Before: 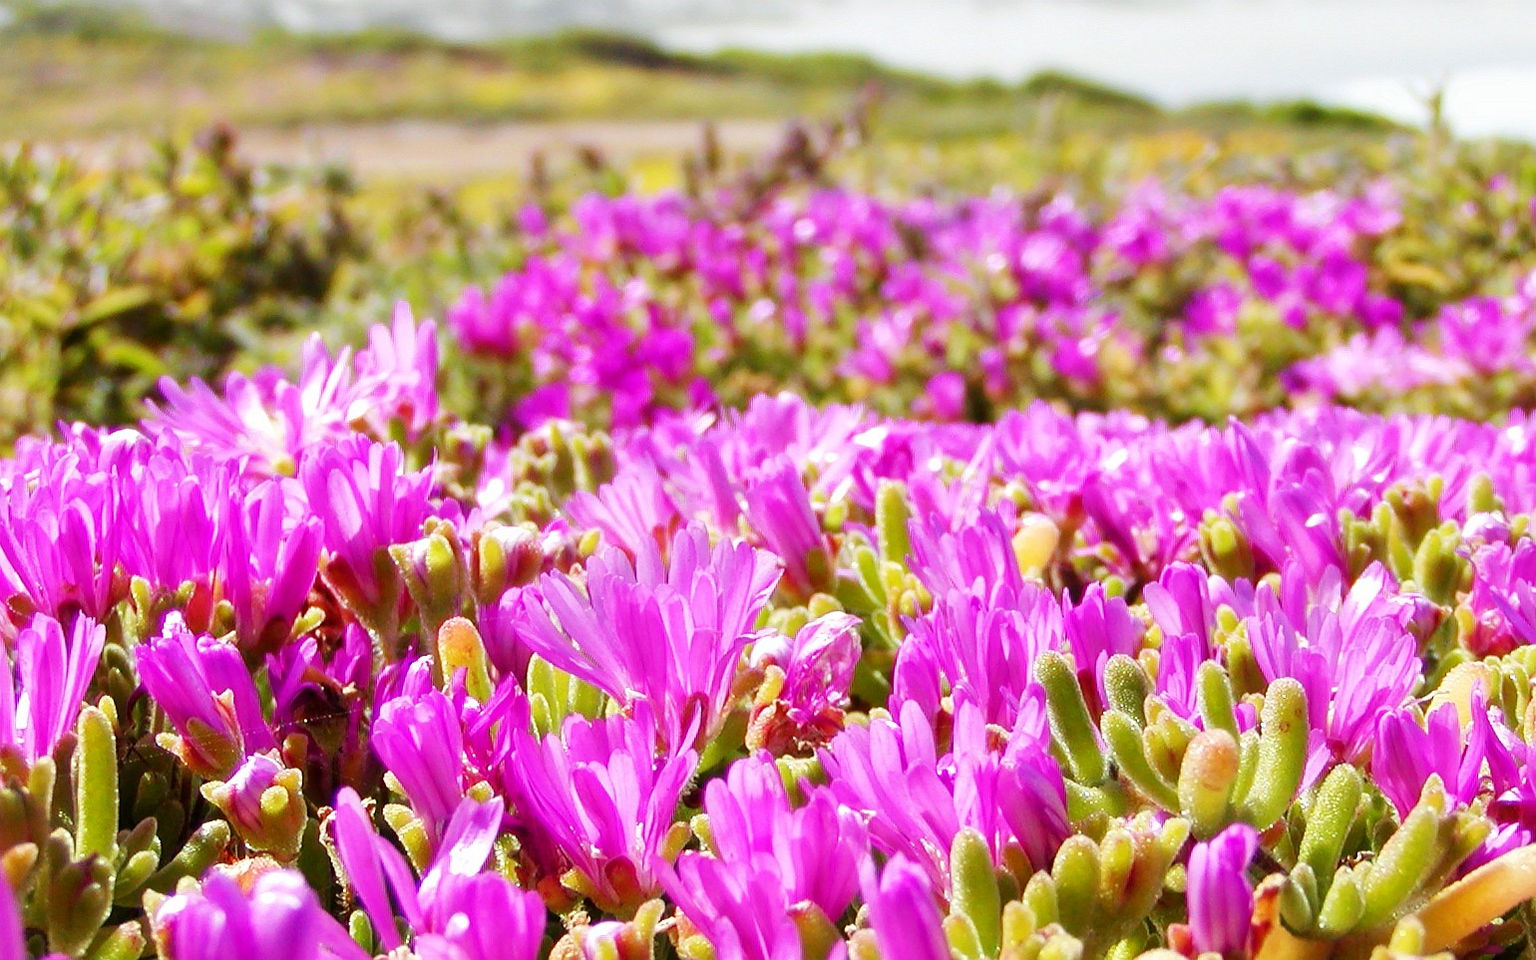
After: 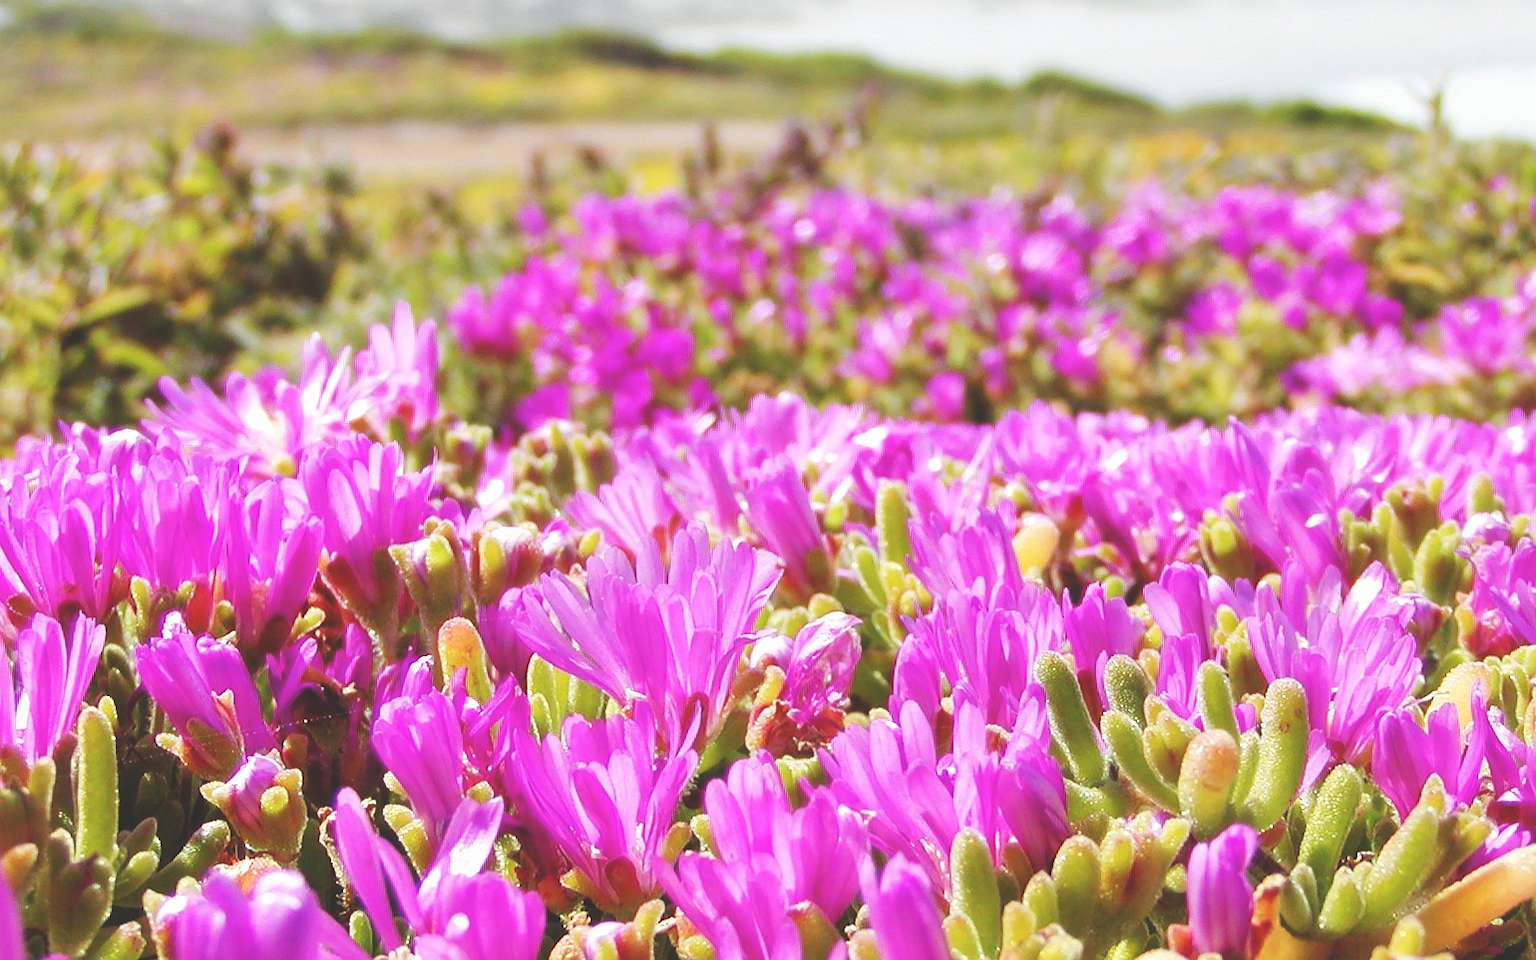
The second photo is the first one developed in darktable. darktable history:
exposure: black level correction -0.027, compensate exposure bias true, compensate highlight preservation false
